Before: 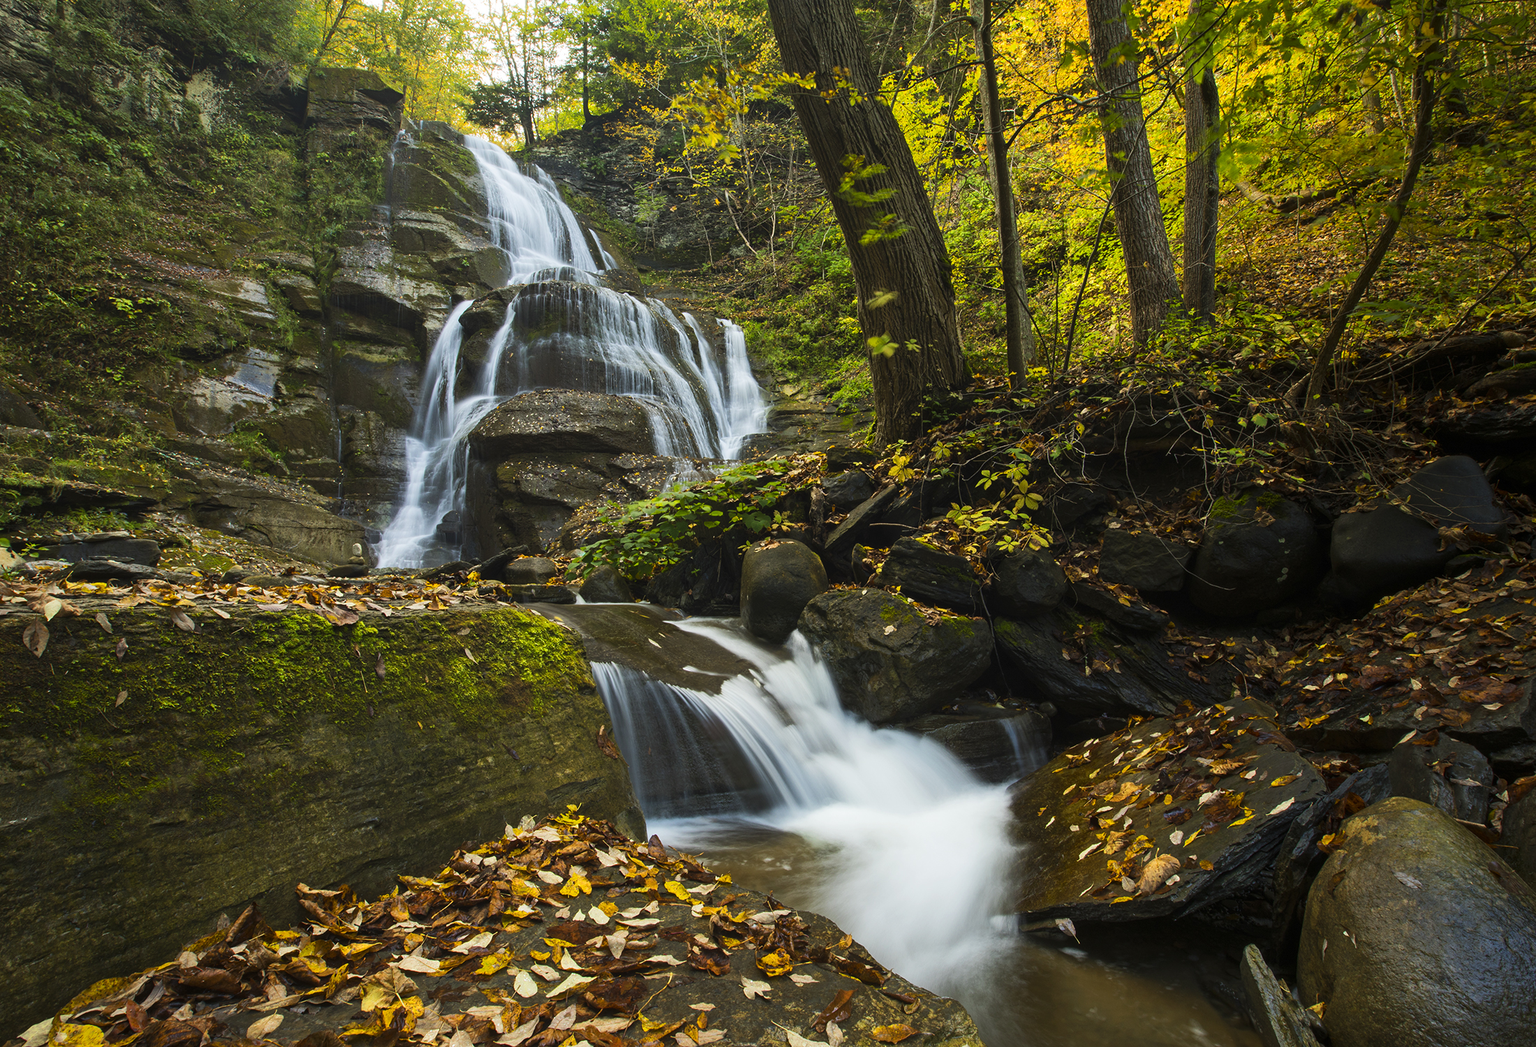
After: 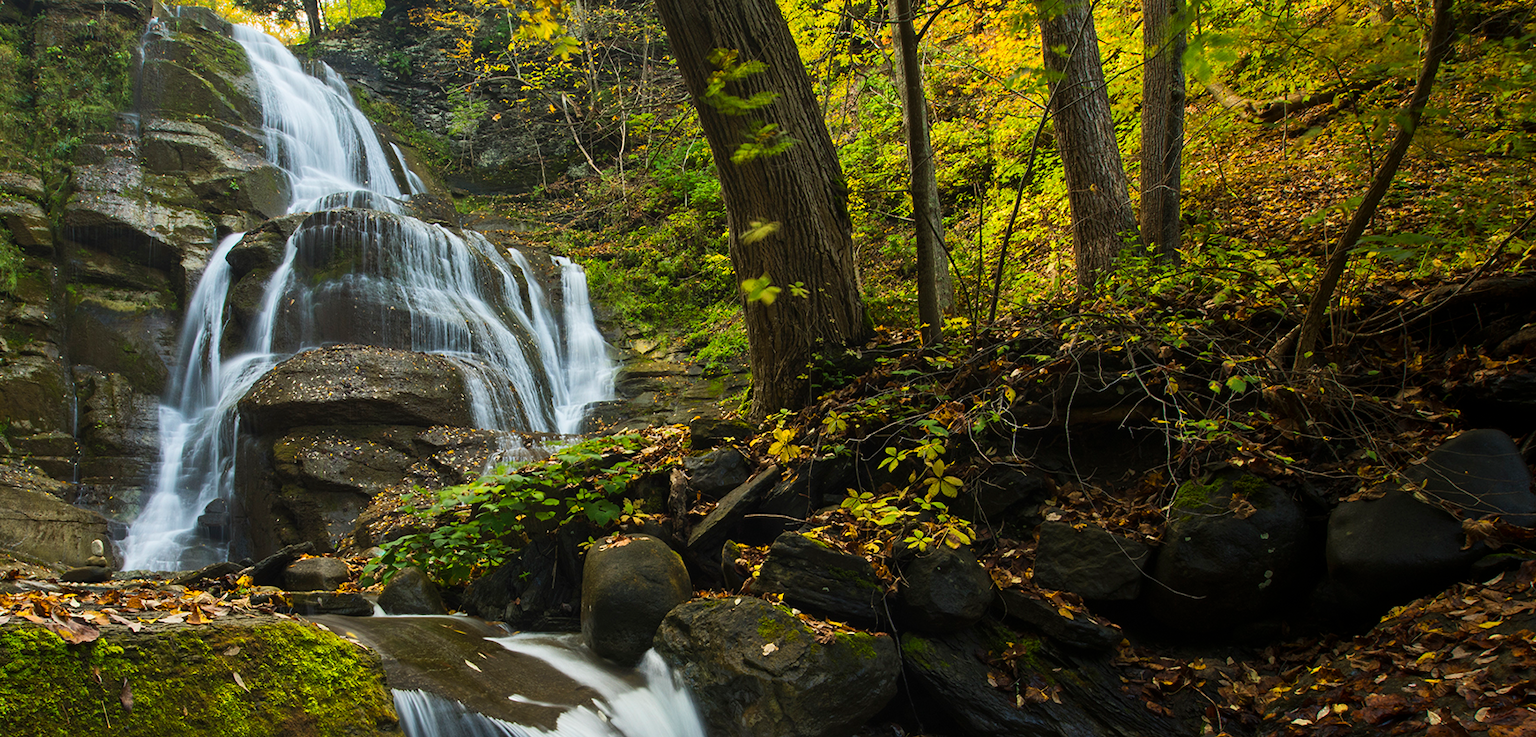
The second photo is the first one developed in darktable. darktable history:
crop: left 18.237%, top 11.1%, right 2.528%, bottom 33.04%
